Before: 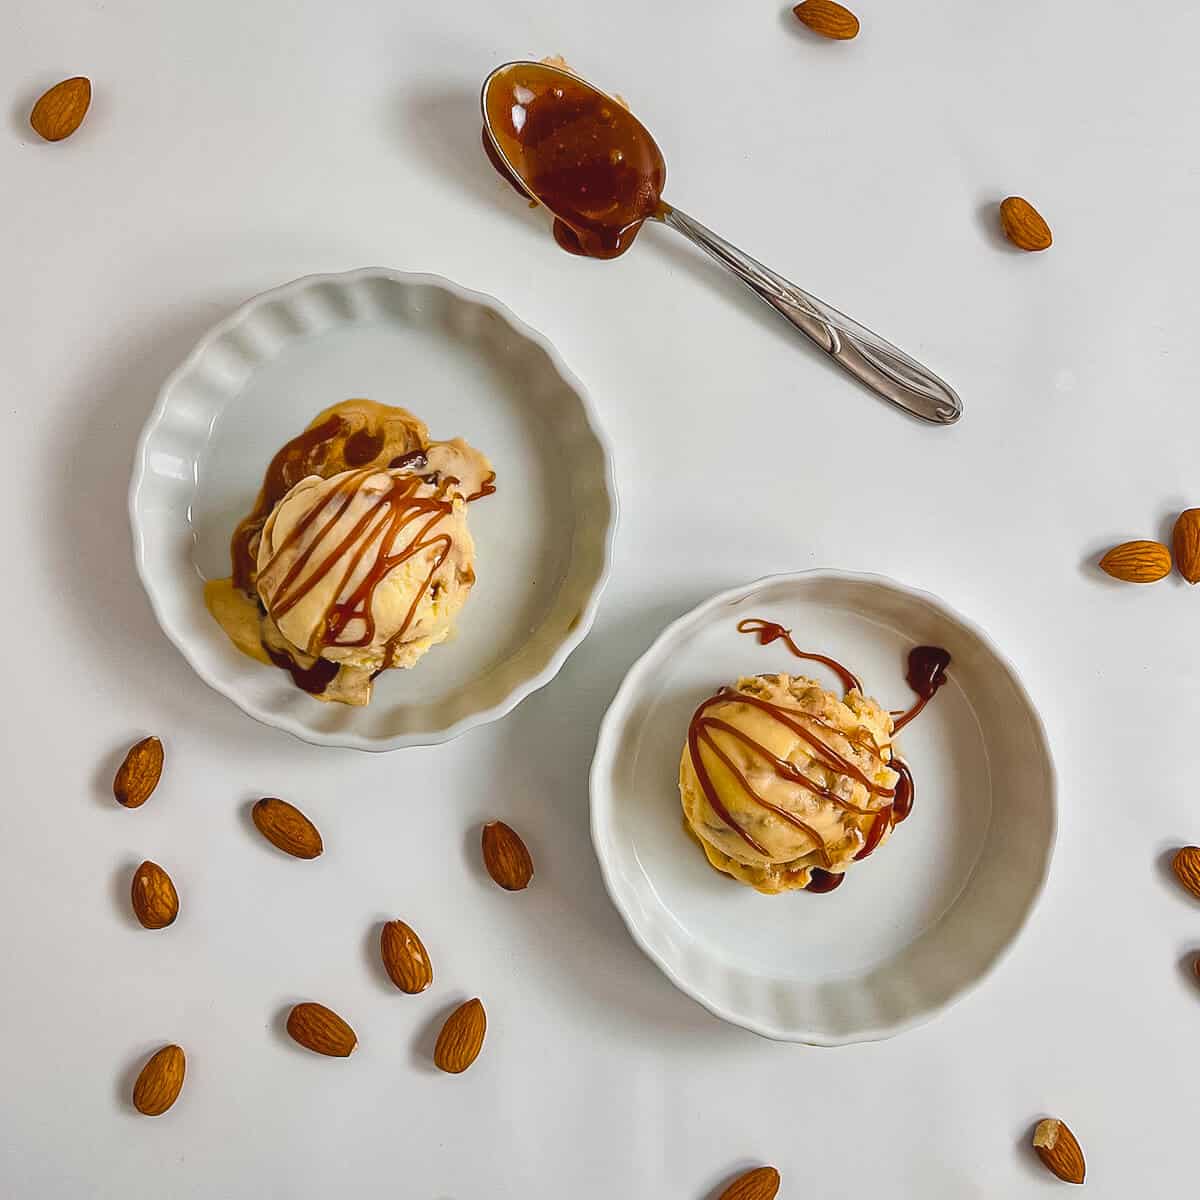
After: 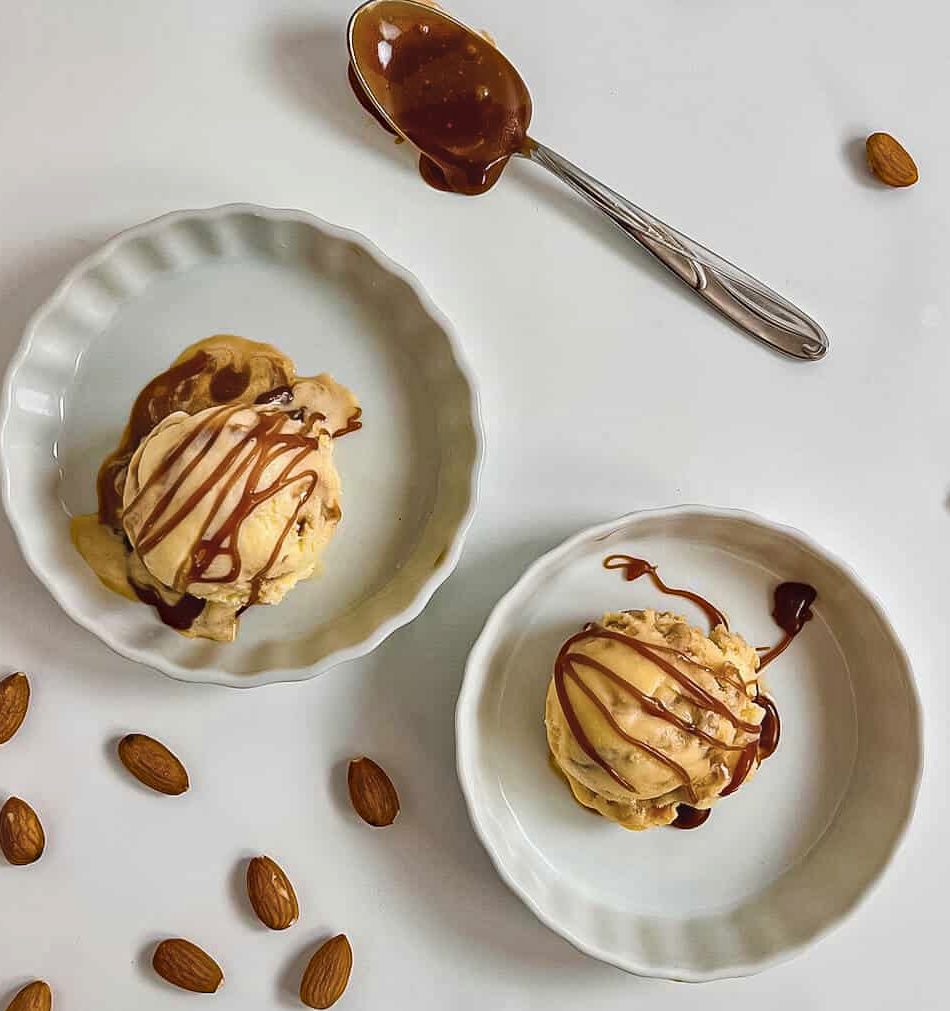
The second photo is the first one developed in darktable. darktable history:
contrast brightness saturation: contrast 0.06, brightness -0.01, saturation -0.23
haze removal: compatibility mode true, adaptive false
crop: left 11.225%, top 5.381%, right 9.565%, bottom 10.314%
velvia: on, module defaults
